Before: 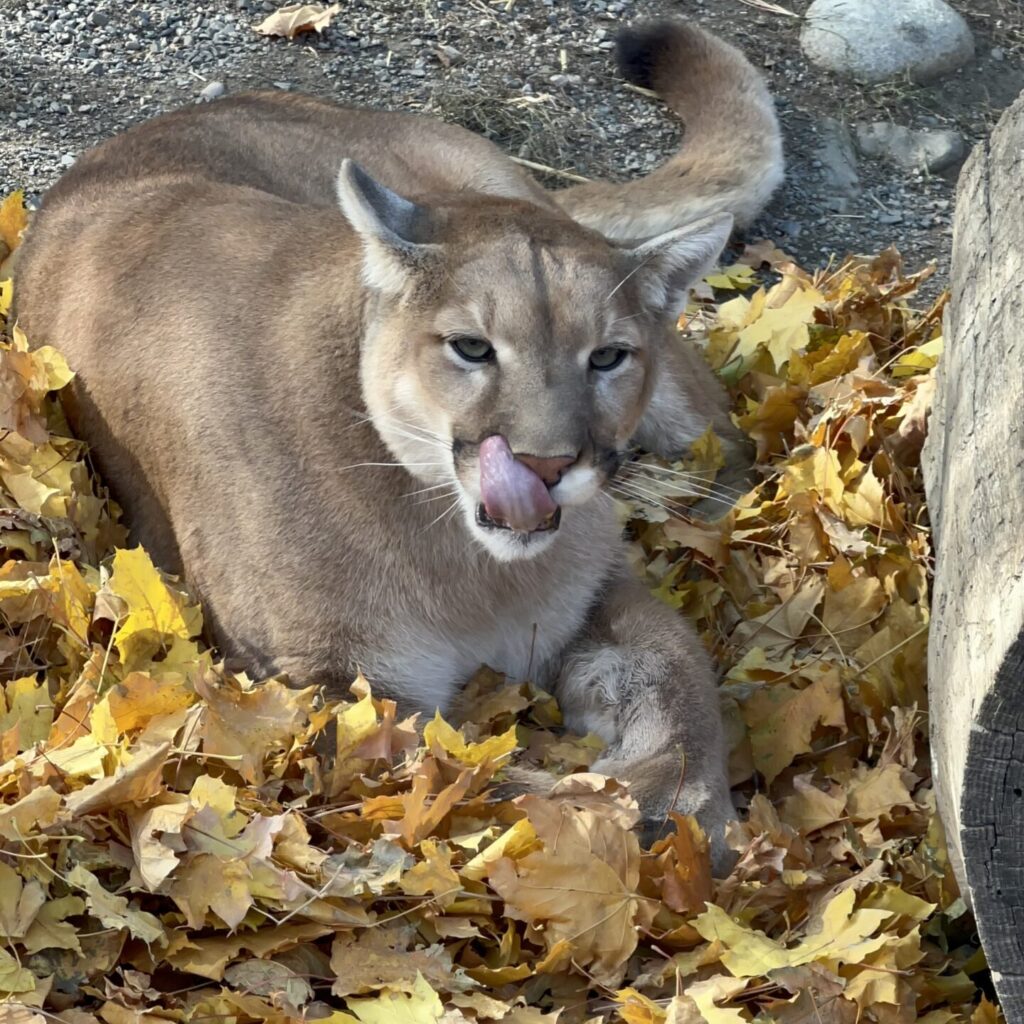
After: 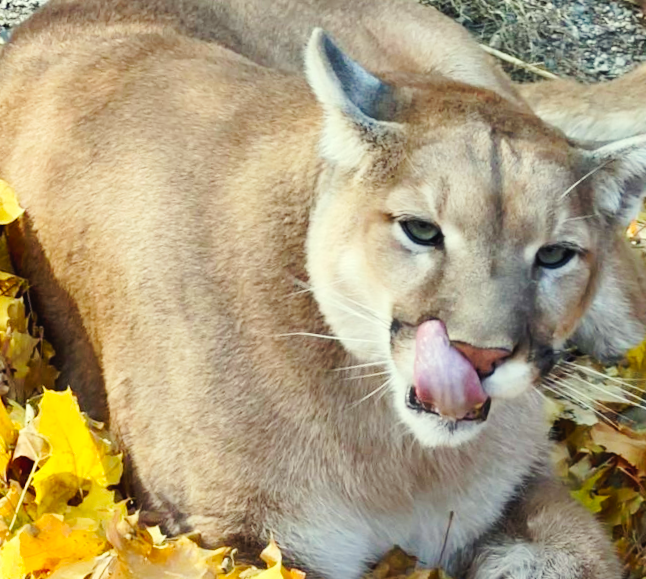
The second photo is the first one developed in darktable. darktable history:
contrast brightness saturation: contrast 0.074, brightness 0.074, saturation 0.176
tone curve: curves: ch0 [(0, 0.023) (0.103, 0.087) (0.295, 0.297) (0.445, 0.531) (0.553, 0.665) (0.735, 0.843) (0.994, 1)]; ch1 [(0, 0) (0.414, 0.395) (0.447, 0.447) (0.485, 0.495) (0.512, 0.523) (0.542, 0.581) (0.581, 0.632) (0.646, 0.715) (1, 1)]; ch2 [(0, 0) (0.369, 0.388) (0.449, 0.431) (0.478, 0.471) (0.516, 0.517) (0.579, 0.624) (0.674, 0.775) (1, 1)], preserve colors none
crop and rotate: angle -6.58°, left 2.238%, top 6.987%, right 27.779%, bottom 30.341%
color correction: highlights a* -4.46, highlights b* 7.14
